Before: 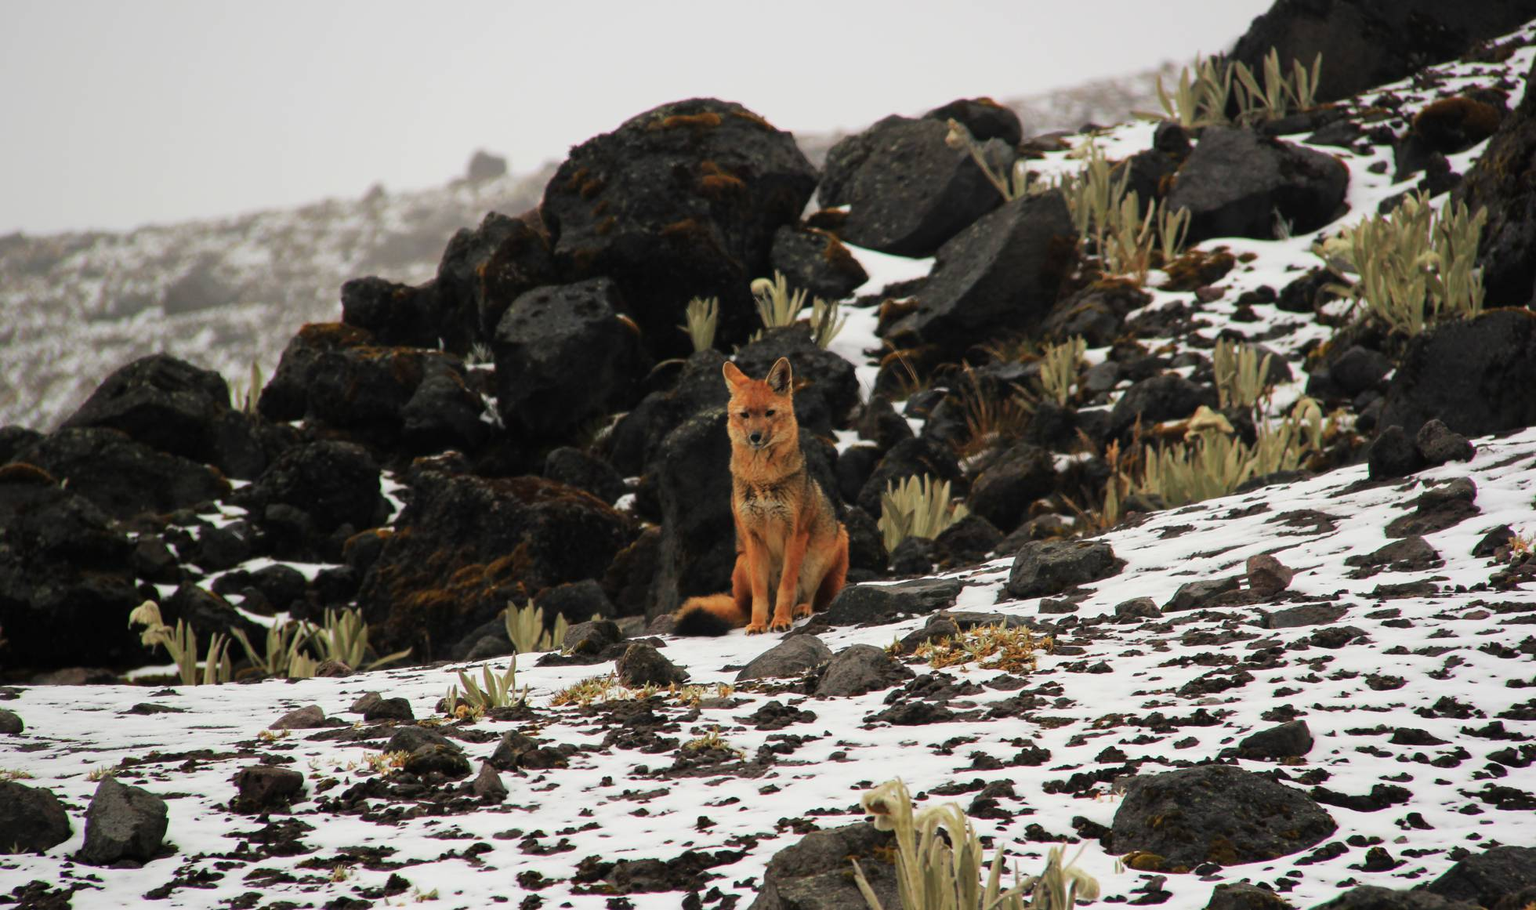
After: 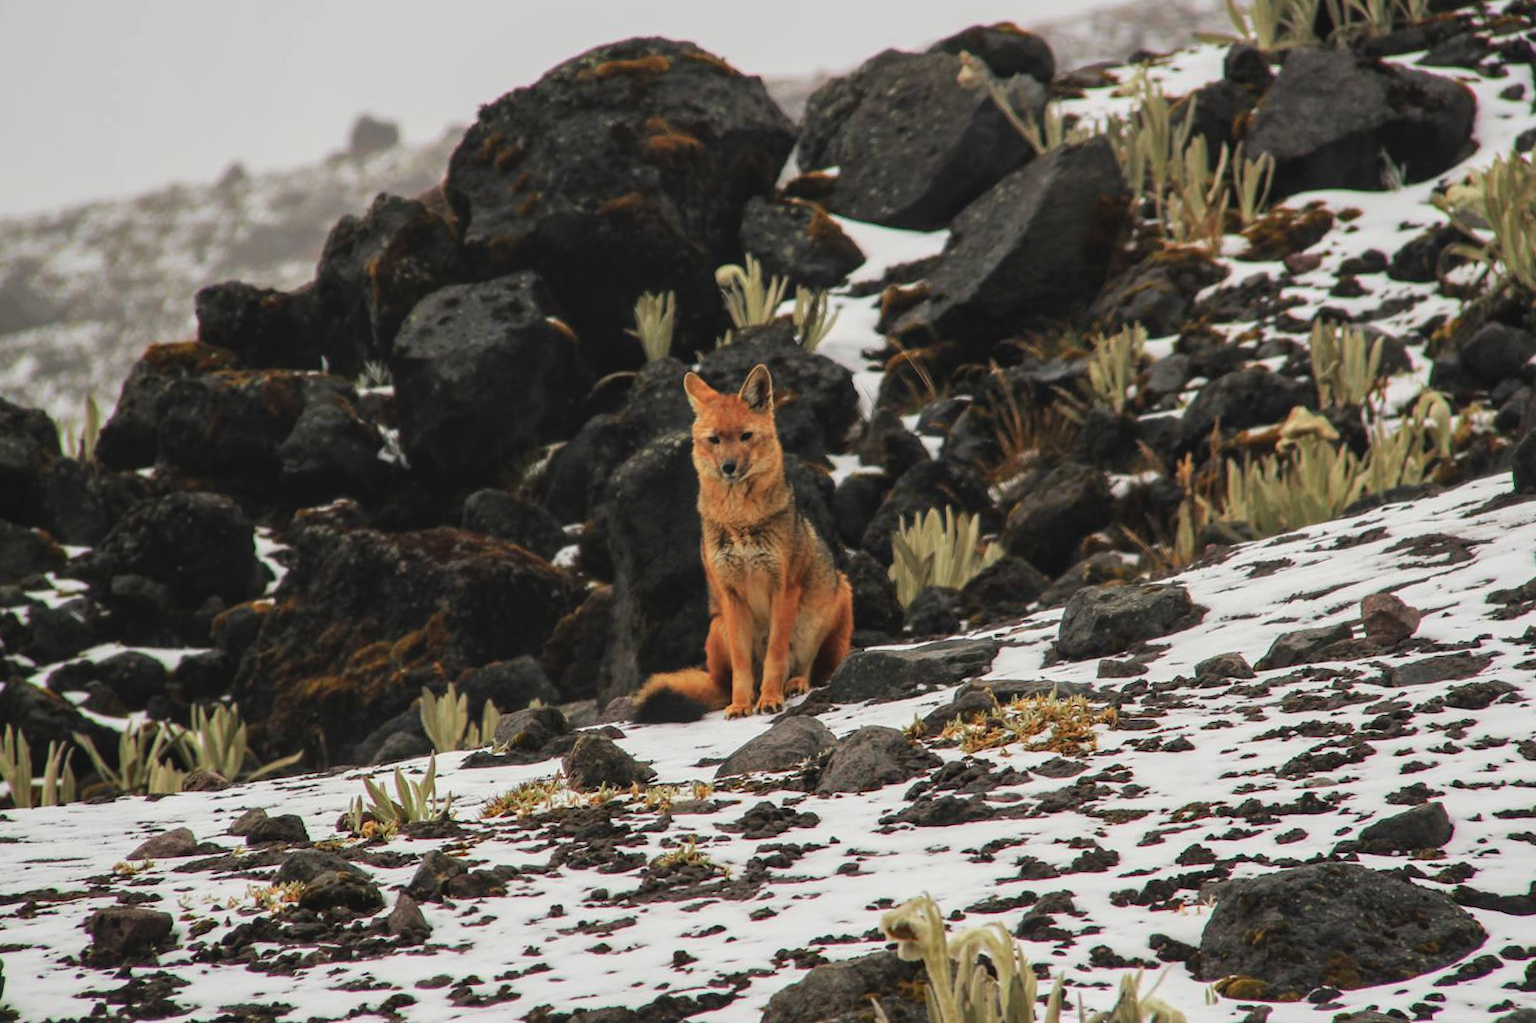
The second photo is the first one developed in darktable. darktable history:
local contrast: detail 130%
rotate and perspective: rotation -2.12°, lens shift (vertical) 0.009, lens shift (horizontal) -0.008, automatic cropping original format, crop left 0.036, crop right 0.964, crop top 0.05, crop bottom 0.959
crop: left 9.807%, top 6.259%, right 7.334%, bottom 2.177%
contrast brightness saturation: contrast -0.11
